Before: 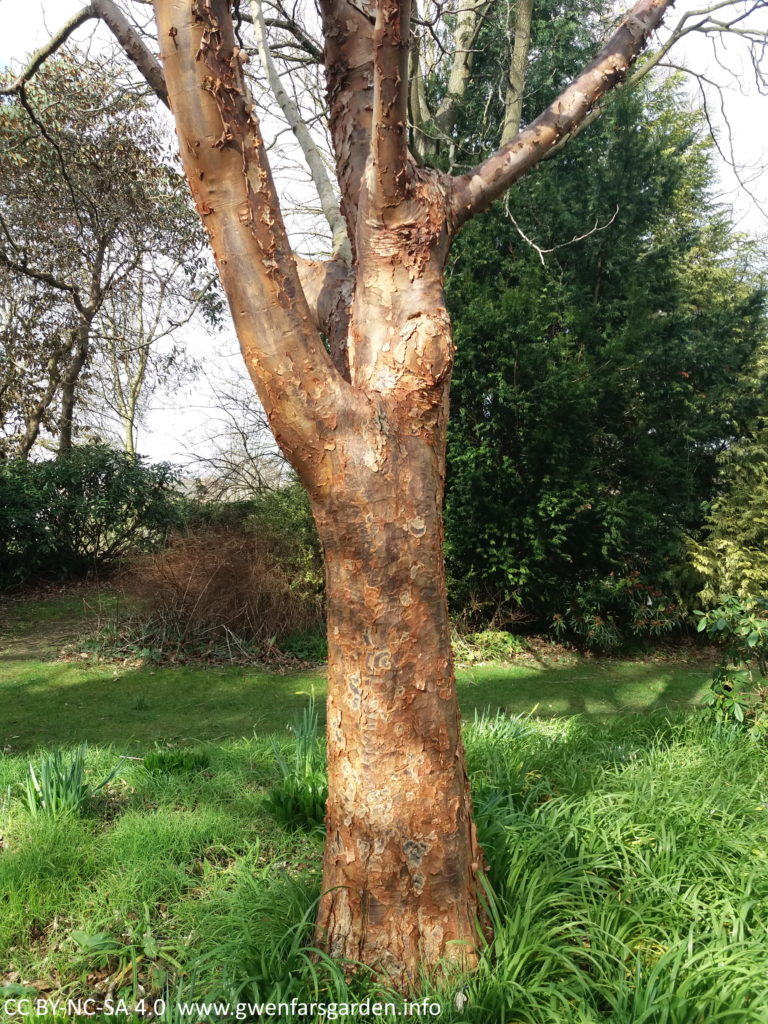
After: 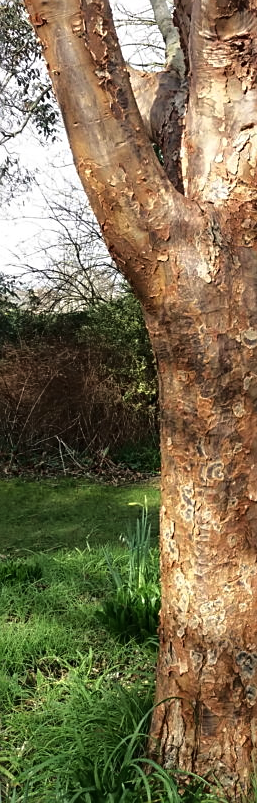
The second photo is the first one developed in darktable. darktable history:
sharpen: on, module defaults
crop and rotate: left 21.77%, top 18.528%, right 44.676%, bottom 2.997%
tone curve: curves: ch0 [(0, 0) (0.224, 0.12) (0.375, 0.296) (0.528, 0.472) (0.681, 0.634) (0.8, 0.766) (0.873, 0.877) (1, 1)], preserve colors basic power
